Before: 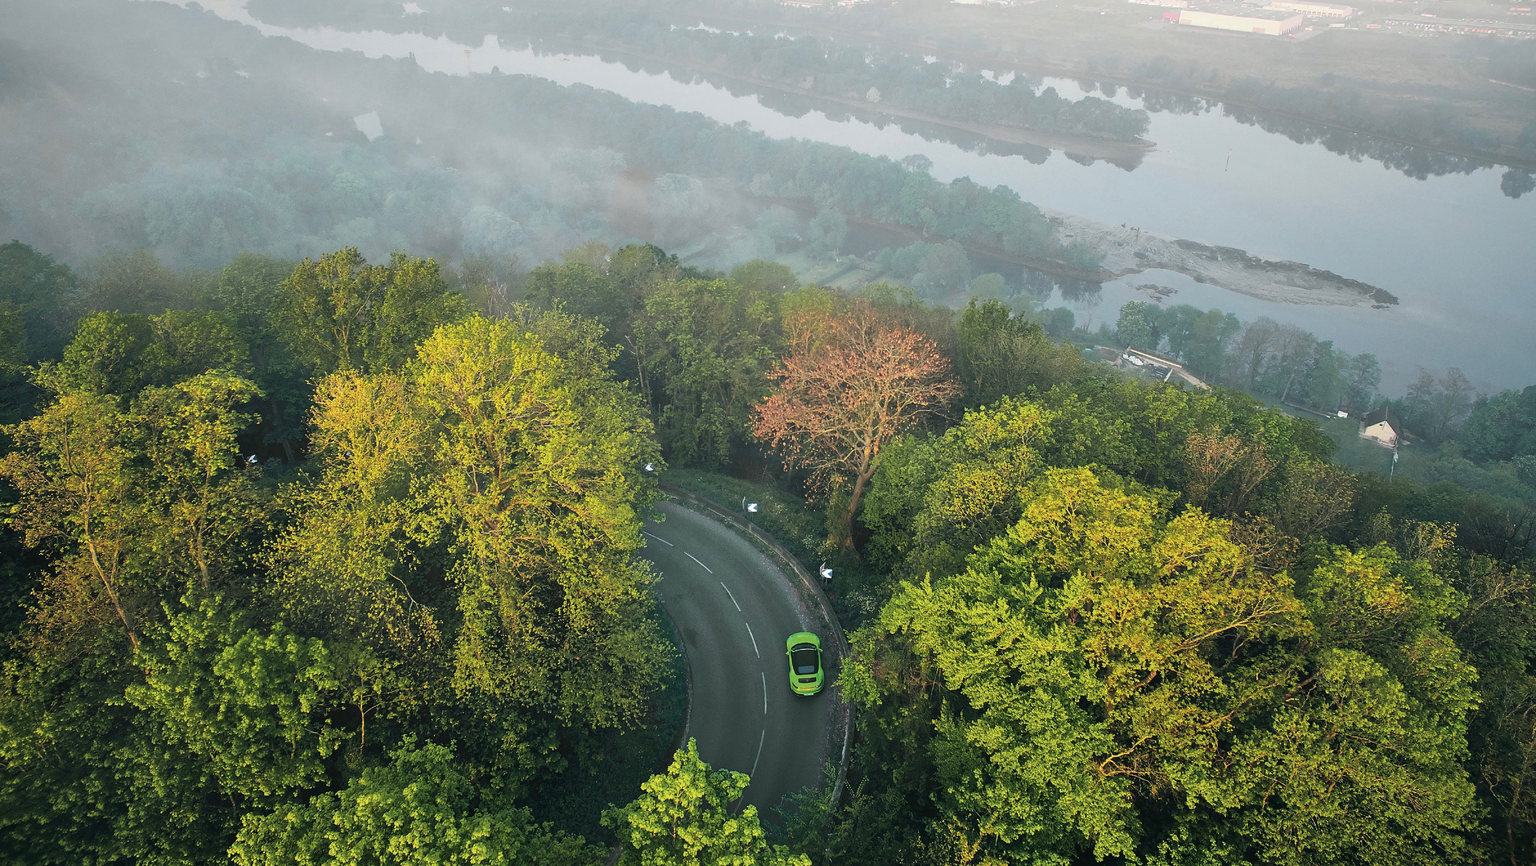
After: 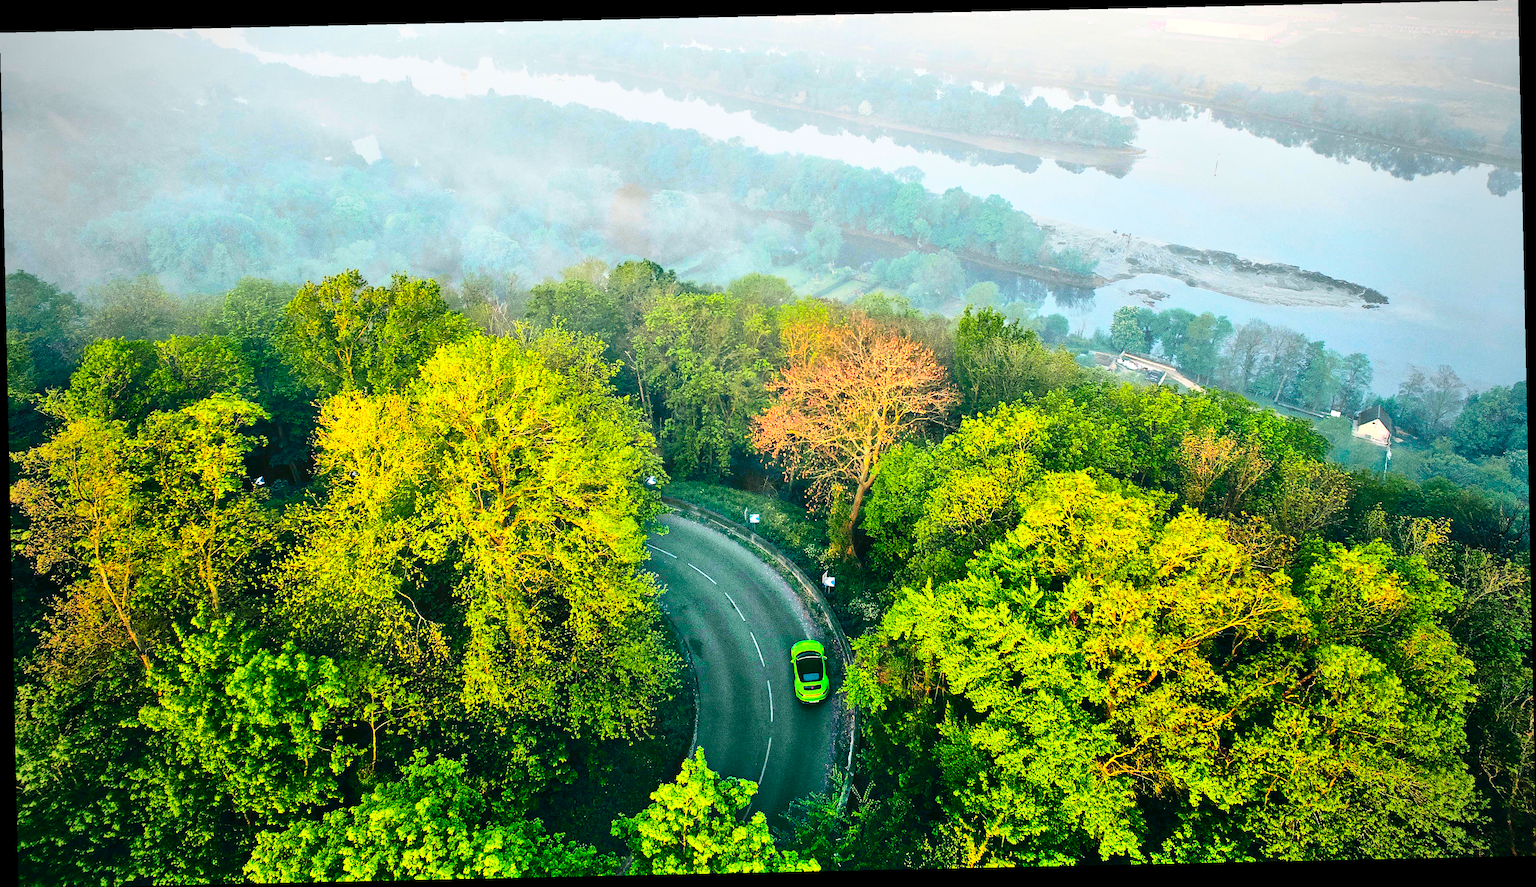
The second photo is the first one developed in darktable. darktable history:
color balance rgb: perceptual saturation grading › global saturation 10%, global vibrance 10%
shadows and highlights: low approximation 0.01, soften with gaussian
local contrast: mode bilateral grid, contrast 20, coarseness 50, detail 120%, midtone range 0.2
rotate and perspective: rotation -1.24°, automatic cropping off
base curve: curves: ch0 [(0, 0) (0.028, 0.03) (0.121, 0.232) (0.46, 0.748) (0.859, 0.968) (1, 1)], preserve colors none
contrast brightness saturation: contrast 0.26, brightness 0.02, saturation 0.87
vignetting: on, module defaults
